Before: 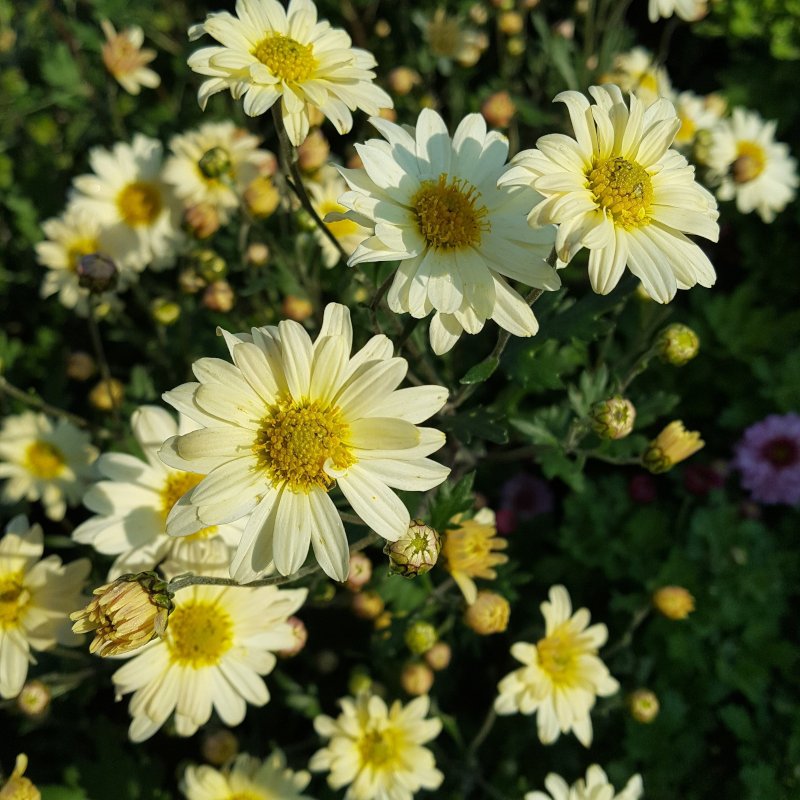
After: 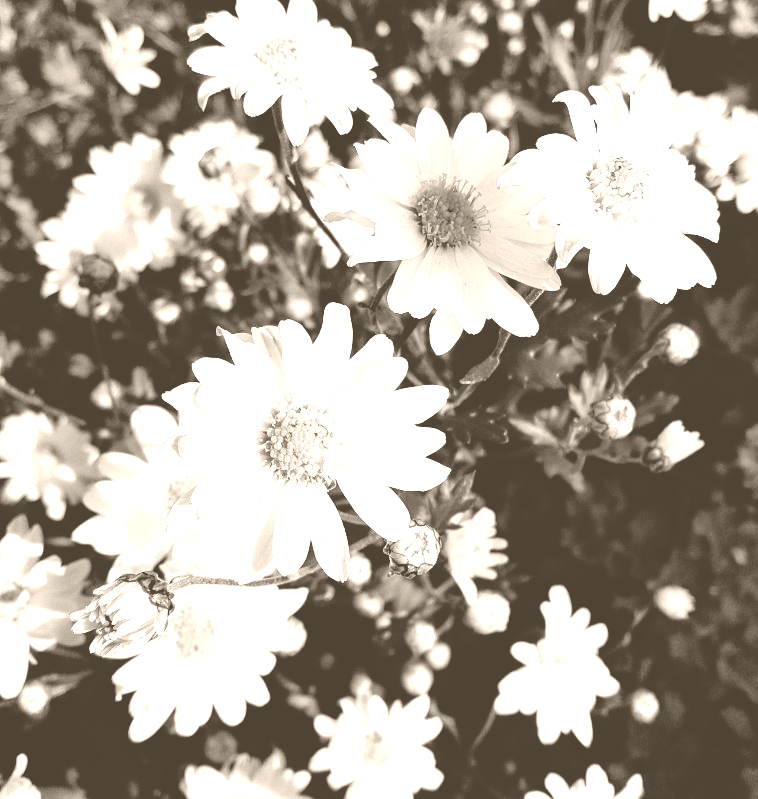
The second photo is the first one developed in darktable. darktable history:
filmic rgb: black relative exposure -5 EV, hardness 2.88, contrast 1.3, highlights saturation mix -30%
exposure: black level correction 0, exposure 0.7 EV, compensate exposure bias true, compensate highlight preservation false
crop and rotate: right 5.167%
white balance: red 0.974, blue 1.044
colorize: hue 34.49°, saturation 35.33%, source mix 100%, version 1
